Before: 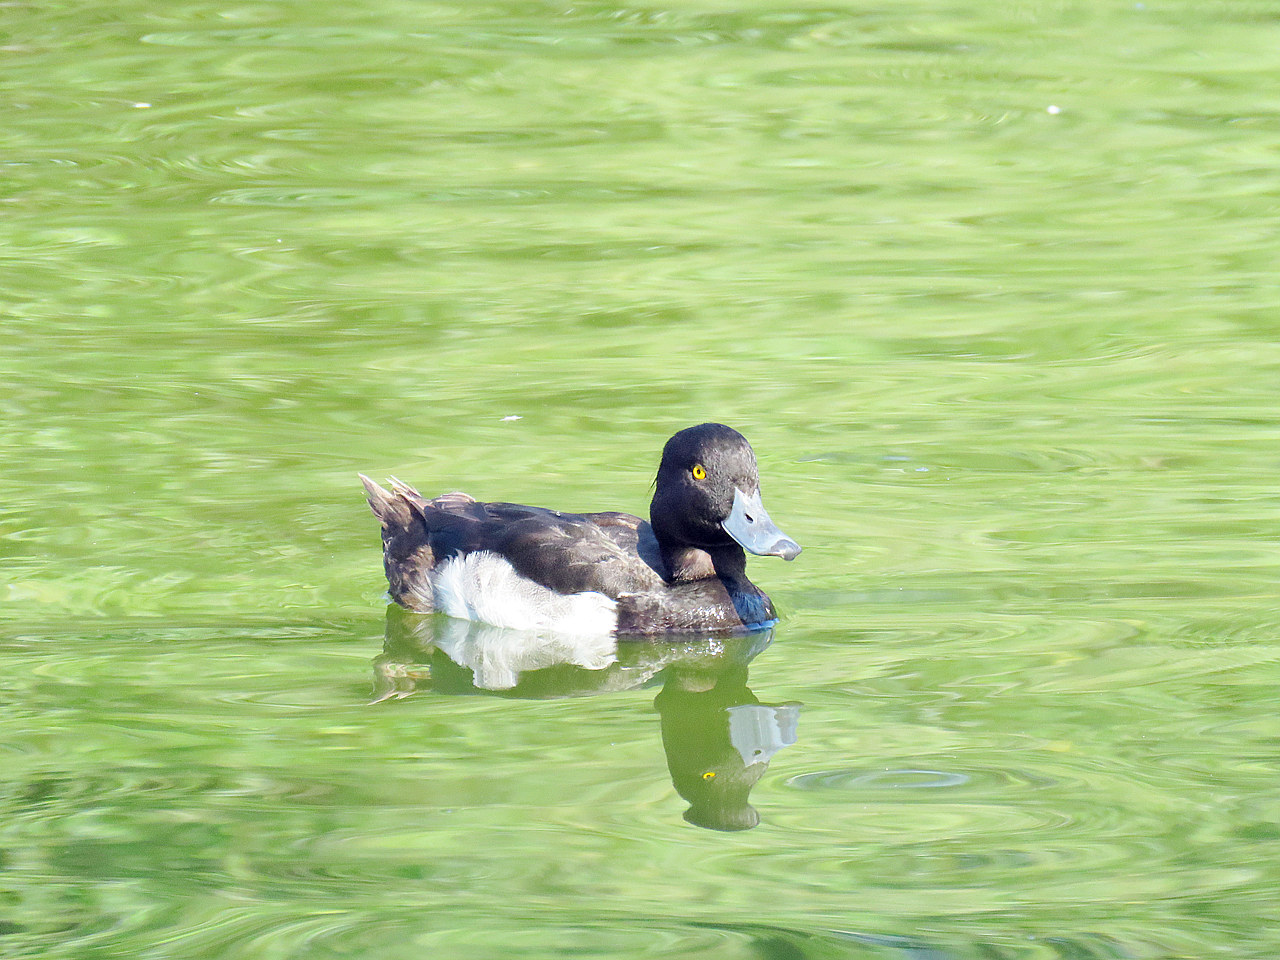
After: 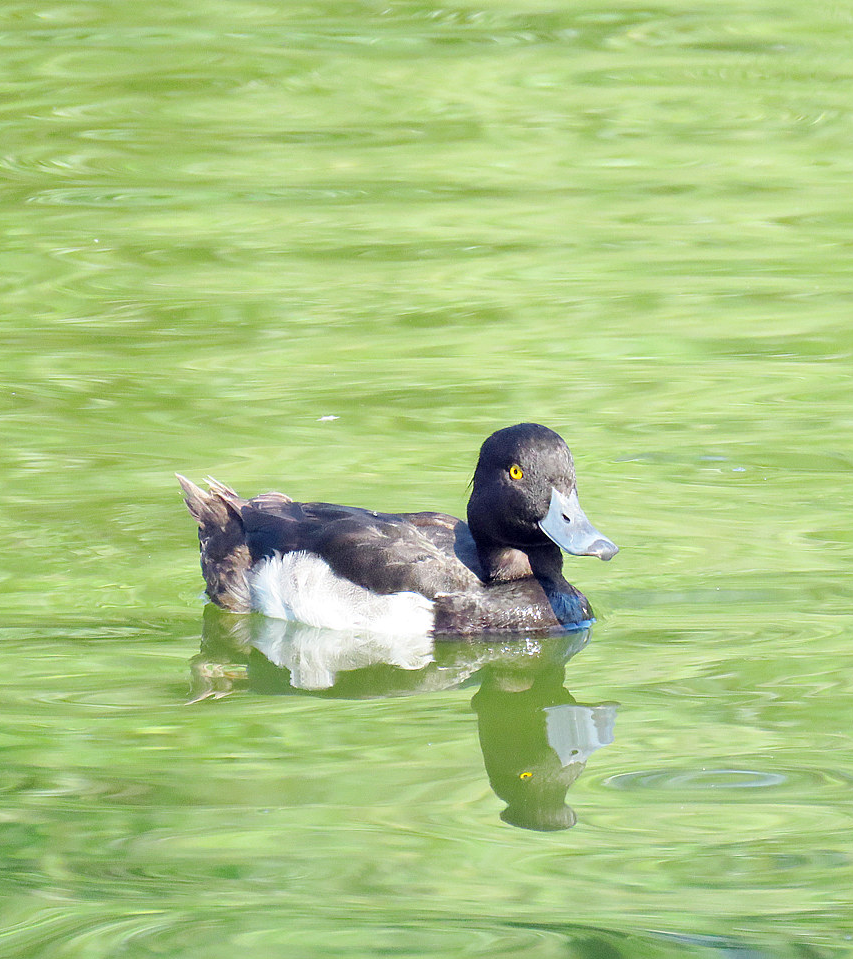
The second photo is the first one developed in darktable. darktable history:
crop and rotate: left 14.339%, right 18.985%
